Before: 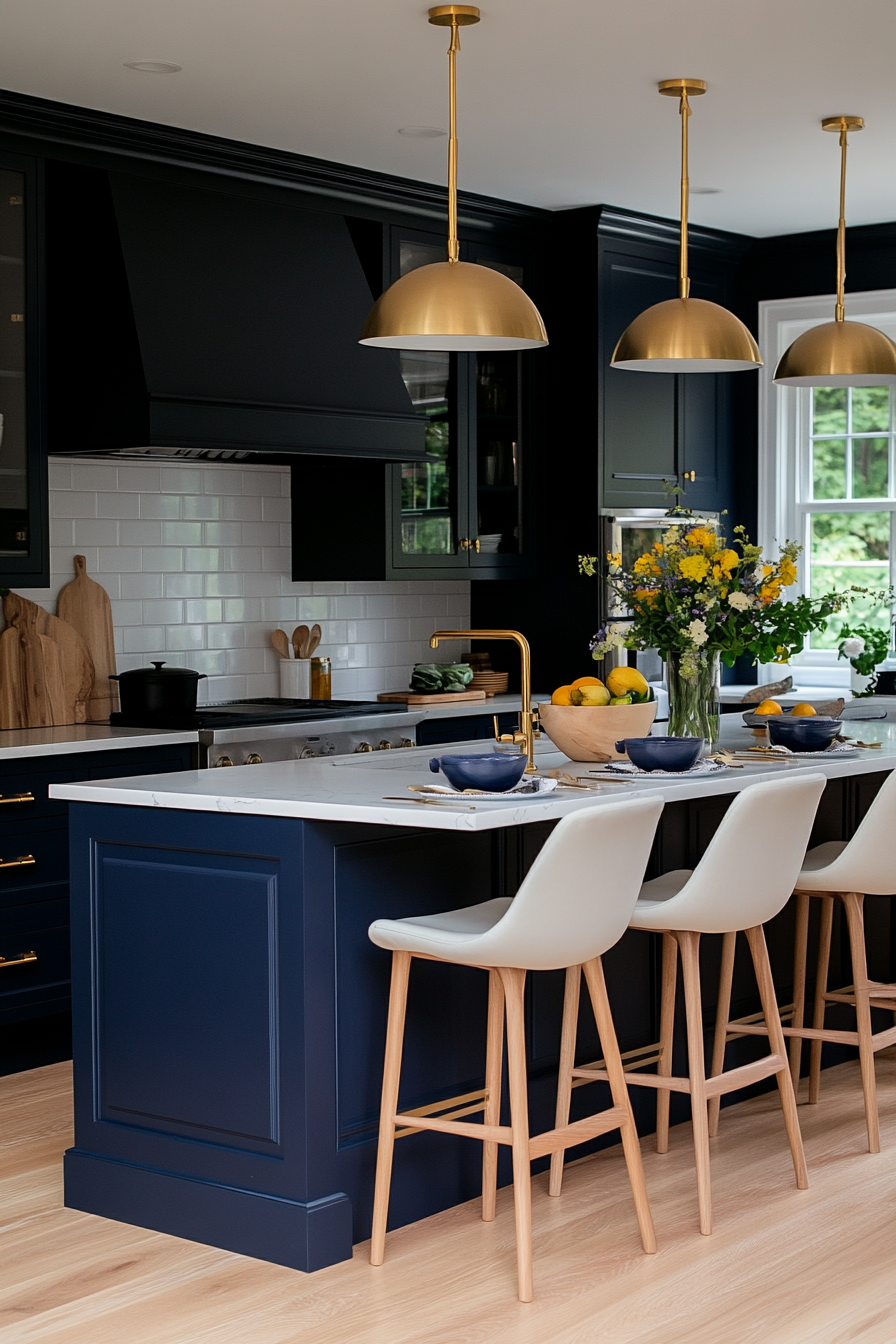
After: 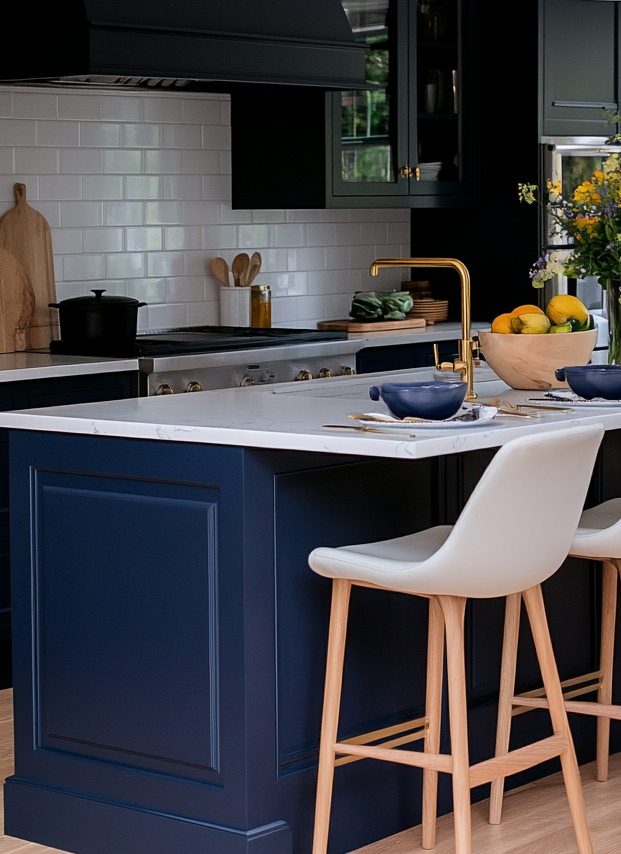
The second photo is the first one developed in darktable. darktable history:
crop: left 6.733%, top 27.699%, right 23.95%, bottom 8.757%
color calibration: gray › normalize channels true, illuminant custom, x 0.348, y 0.364, temperature 4913.19 K, gamut compression 0.012
